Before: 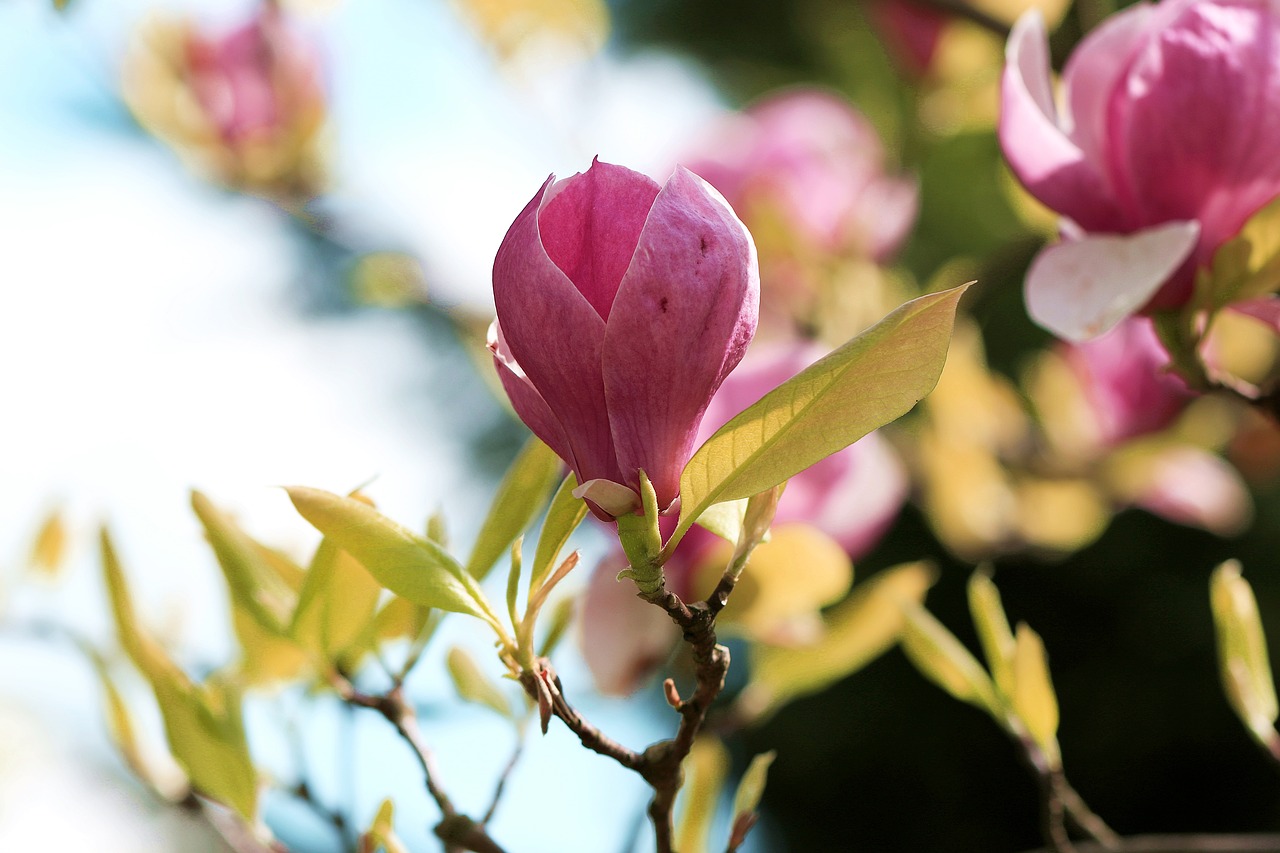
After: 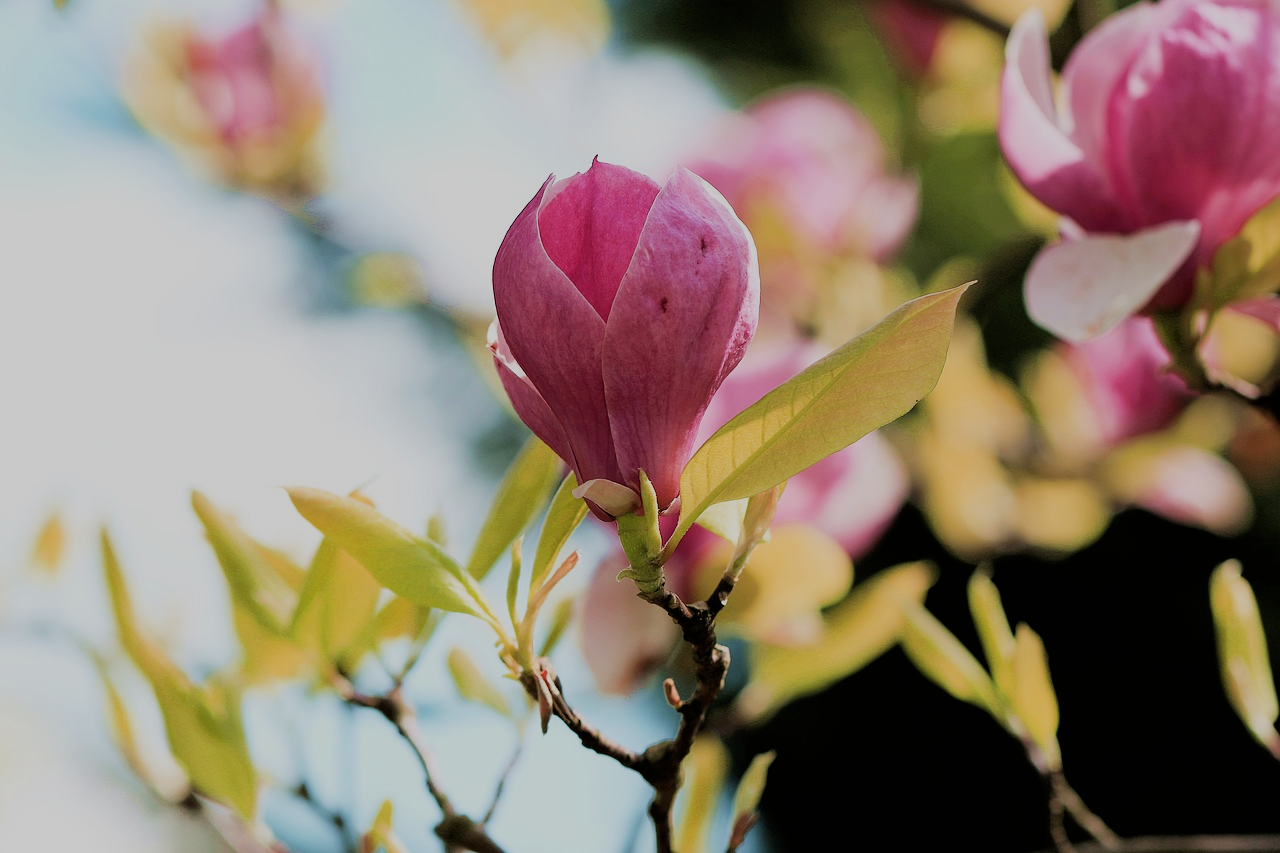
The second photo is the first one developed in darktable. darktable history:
filmic rgb: black relative exposure -6.2 EV, white relative exposure 6.94 EV, hardness 2.25
